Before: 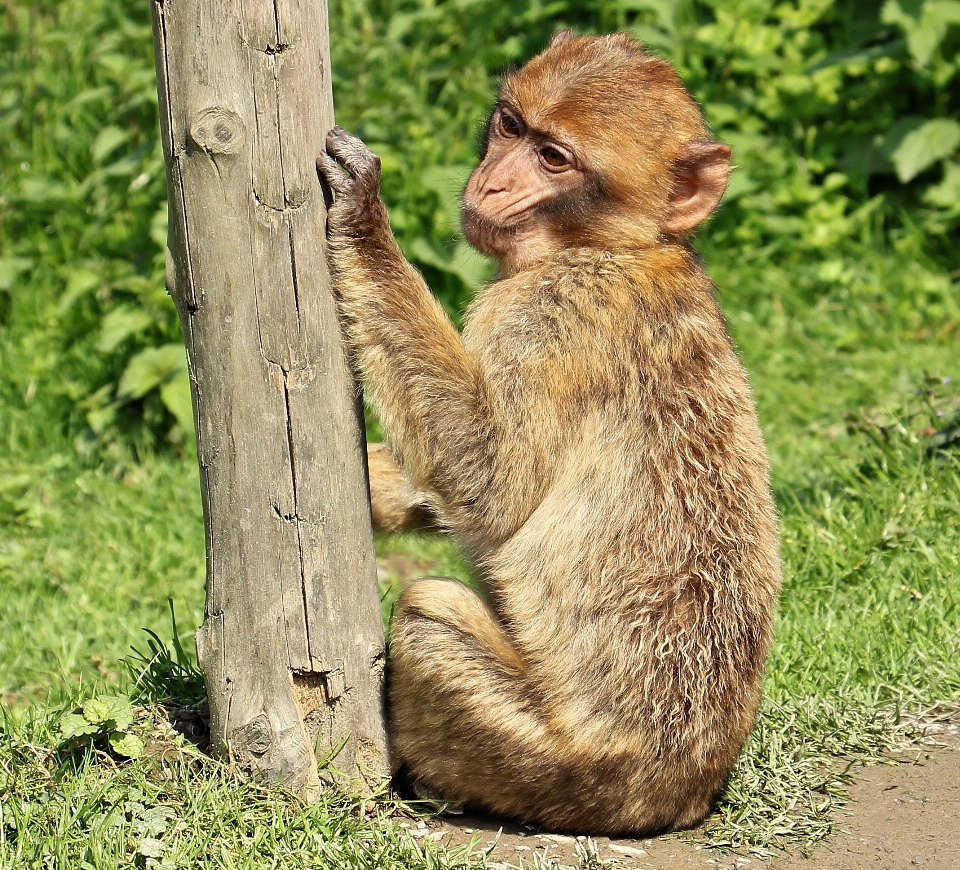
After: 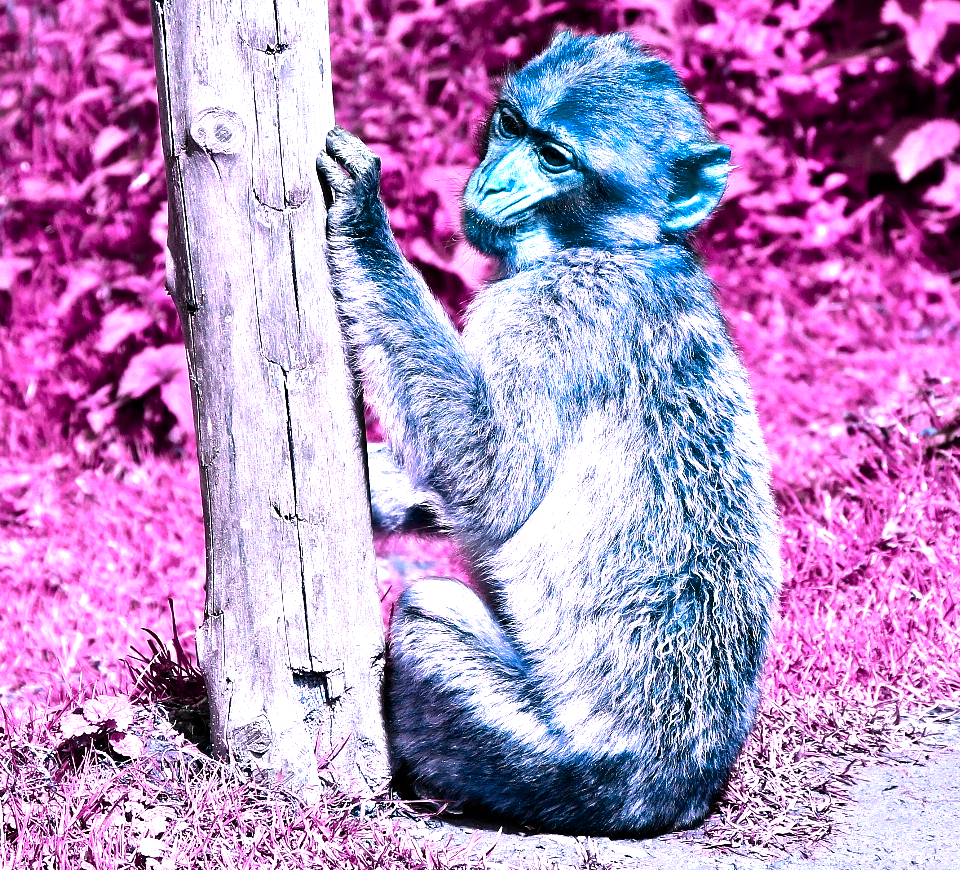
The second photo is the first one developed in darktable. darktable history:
color balance rgb: perceptual saturation grading › global saturation 30.226%, hue shift -150.07°, perceptual brilliance grading › highlights 47.657%, perceptual brilliance grading › mid-tones 22.83%, perceptual brilliance grading › shadows -6.586%, contrast 34.85%, saturation formula JzAzBz (2021)
color zones: curves: ch0 [(0.25, 0.5) (0.463, 0.627) (0.484, 0.637) (0.75, 0.5)]
